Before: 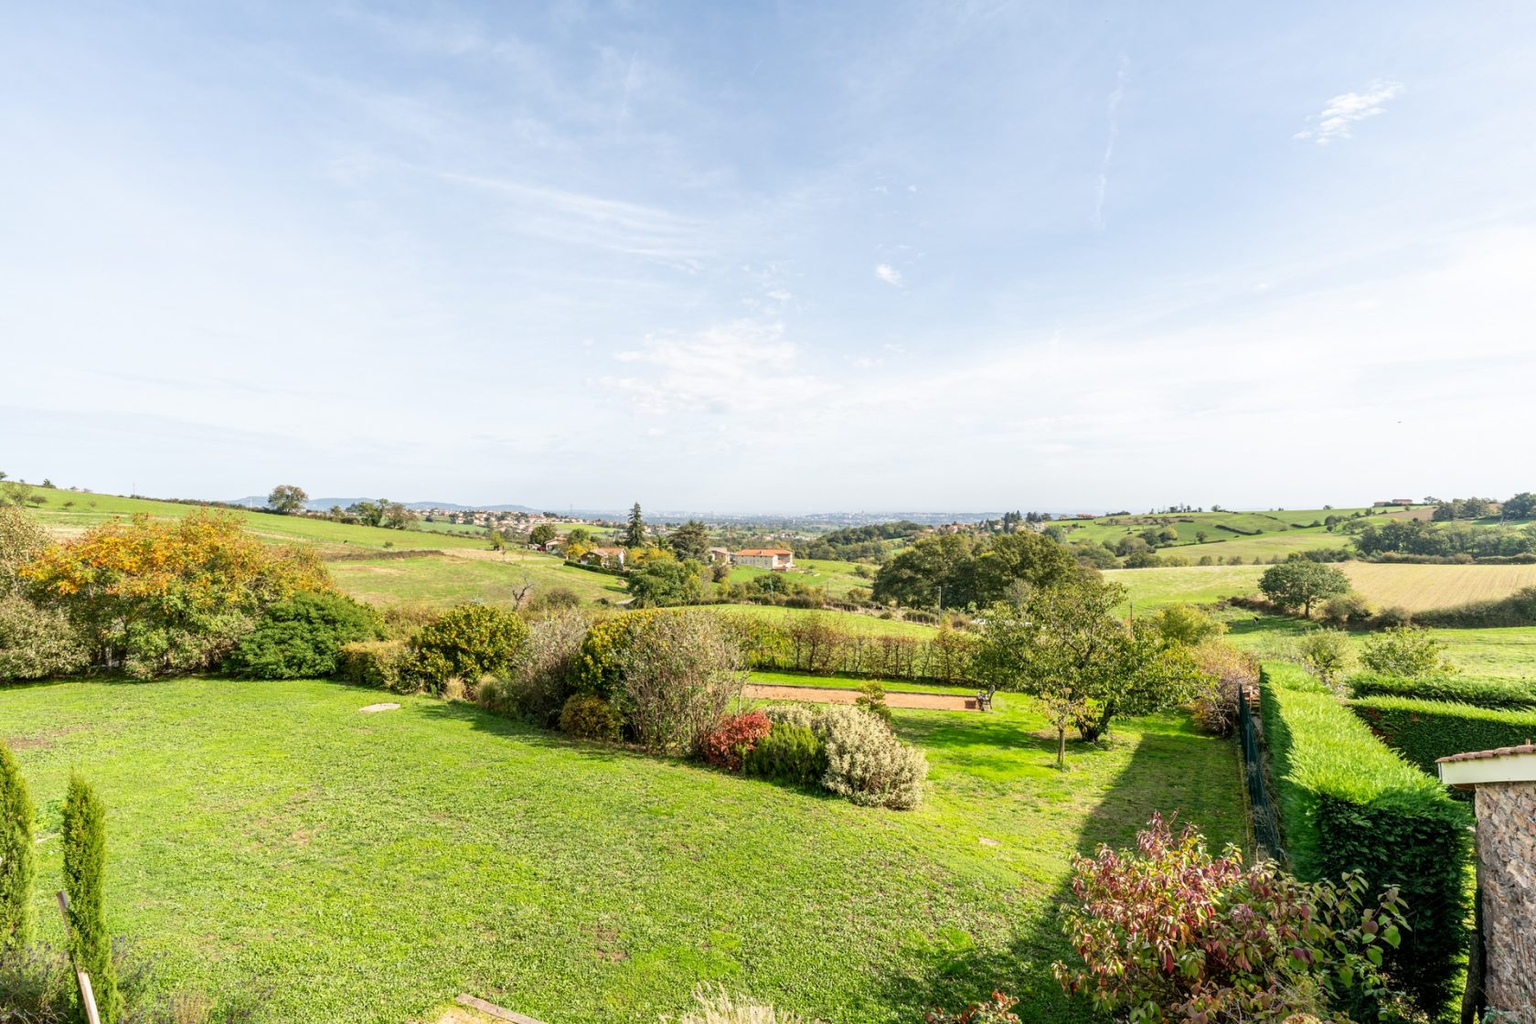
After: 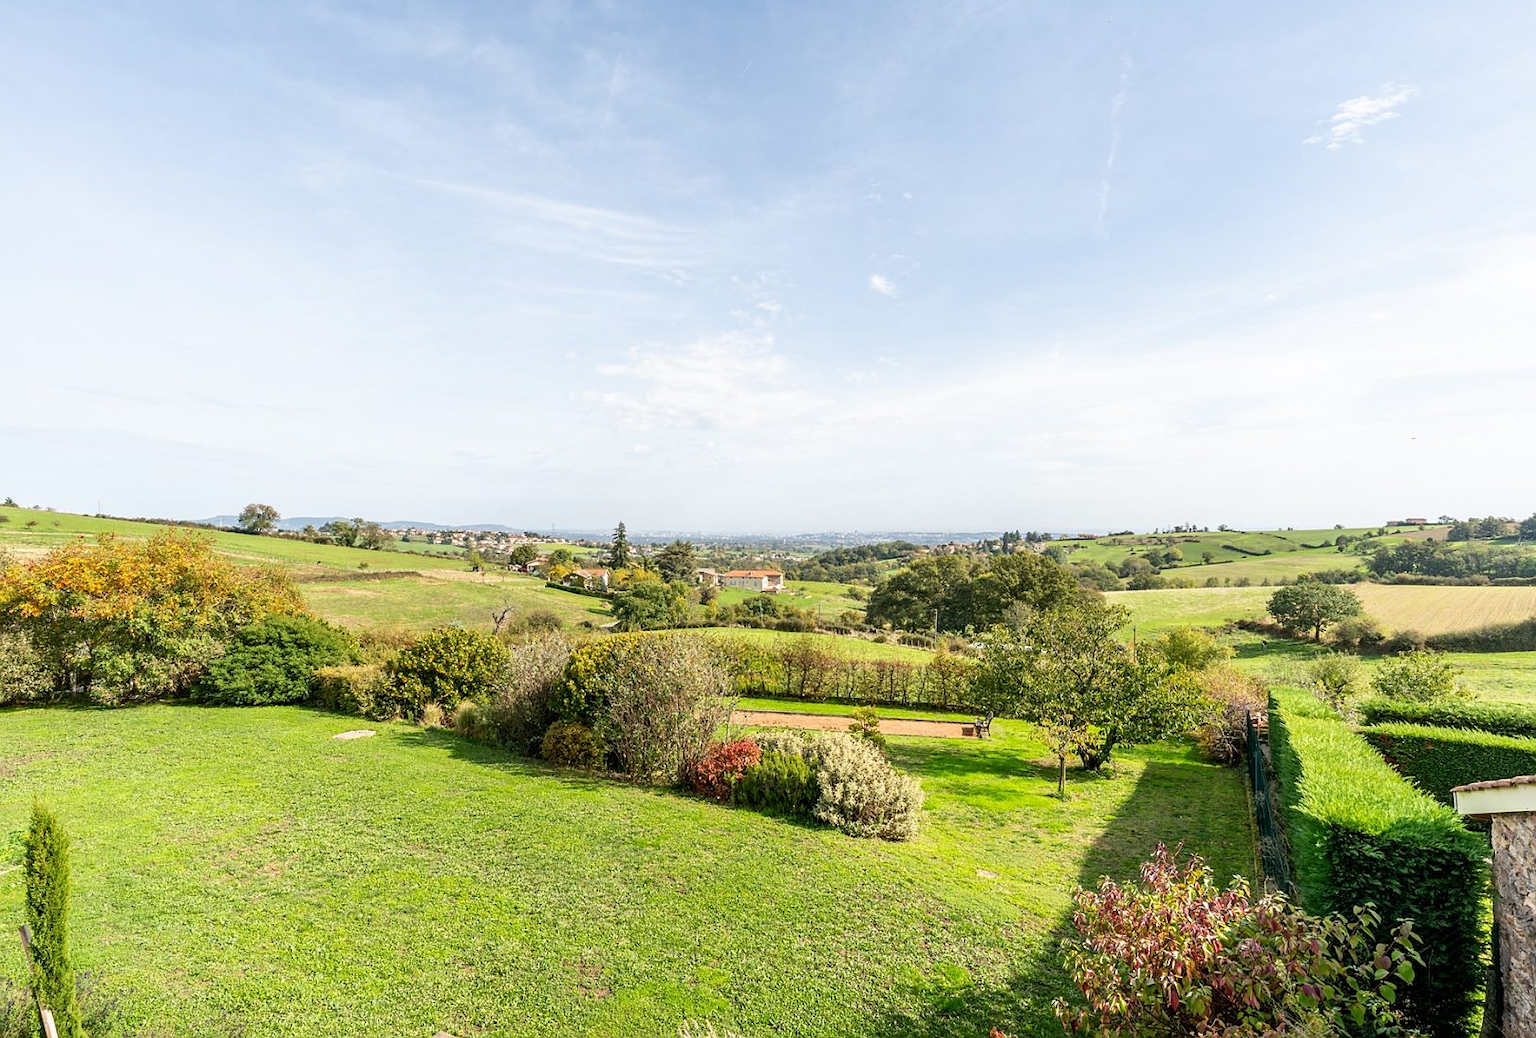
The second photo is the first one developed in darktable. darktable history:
sharpen: radius 0.969, amount 0.604
crop and rotate: left 2.536%, right 1.107%, bottom 2.246%
